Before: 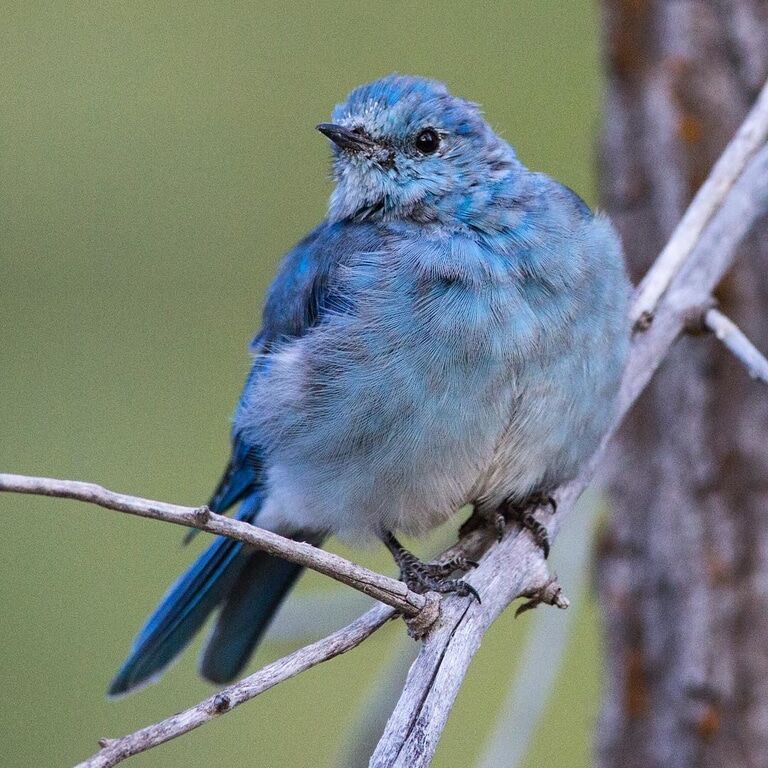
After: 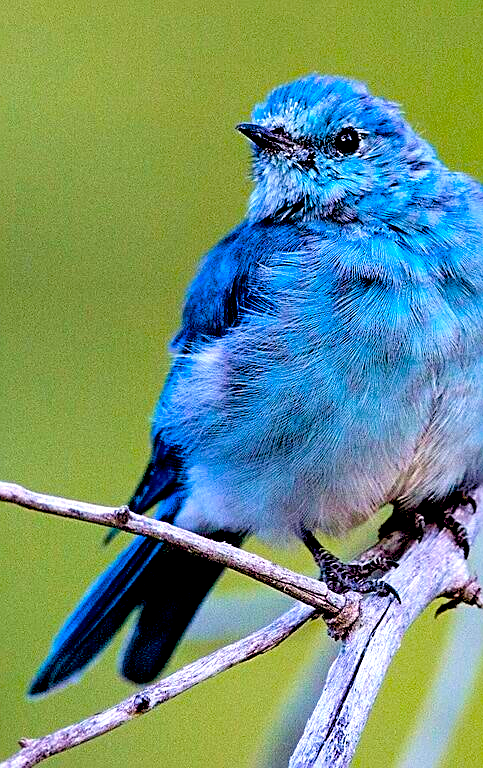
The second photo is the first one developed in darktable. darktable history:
velvia: on, module defaults
crop: left 10.499%, right 26.504%
exposure: black level correction 0.041, exposure 0.499 EV, compensate highlight preservation false
color balance rgb: global offset › chroma 0.053%, global offset › hue 253.34°, shadows fall-off 102.65%, linear chroma grading › global chroma 42.287%, perceptual saturation grading › global saturation 9.659%, mask middle-gray fulcrum 22.119%, global vibrance 15.113%
sharpen: on, module defaults
